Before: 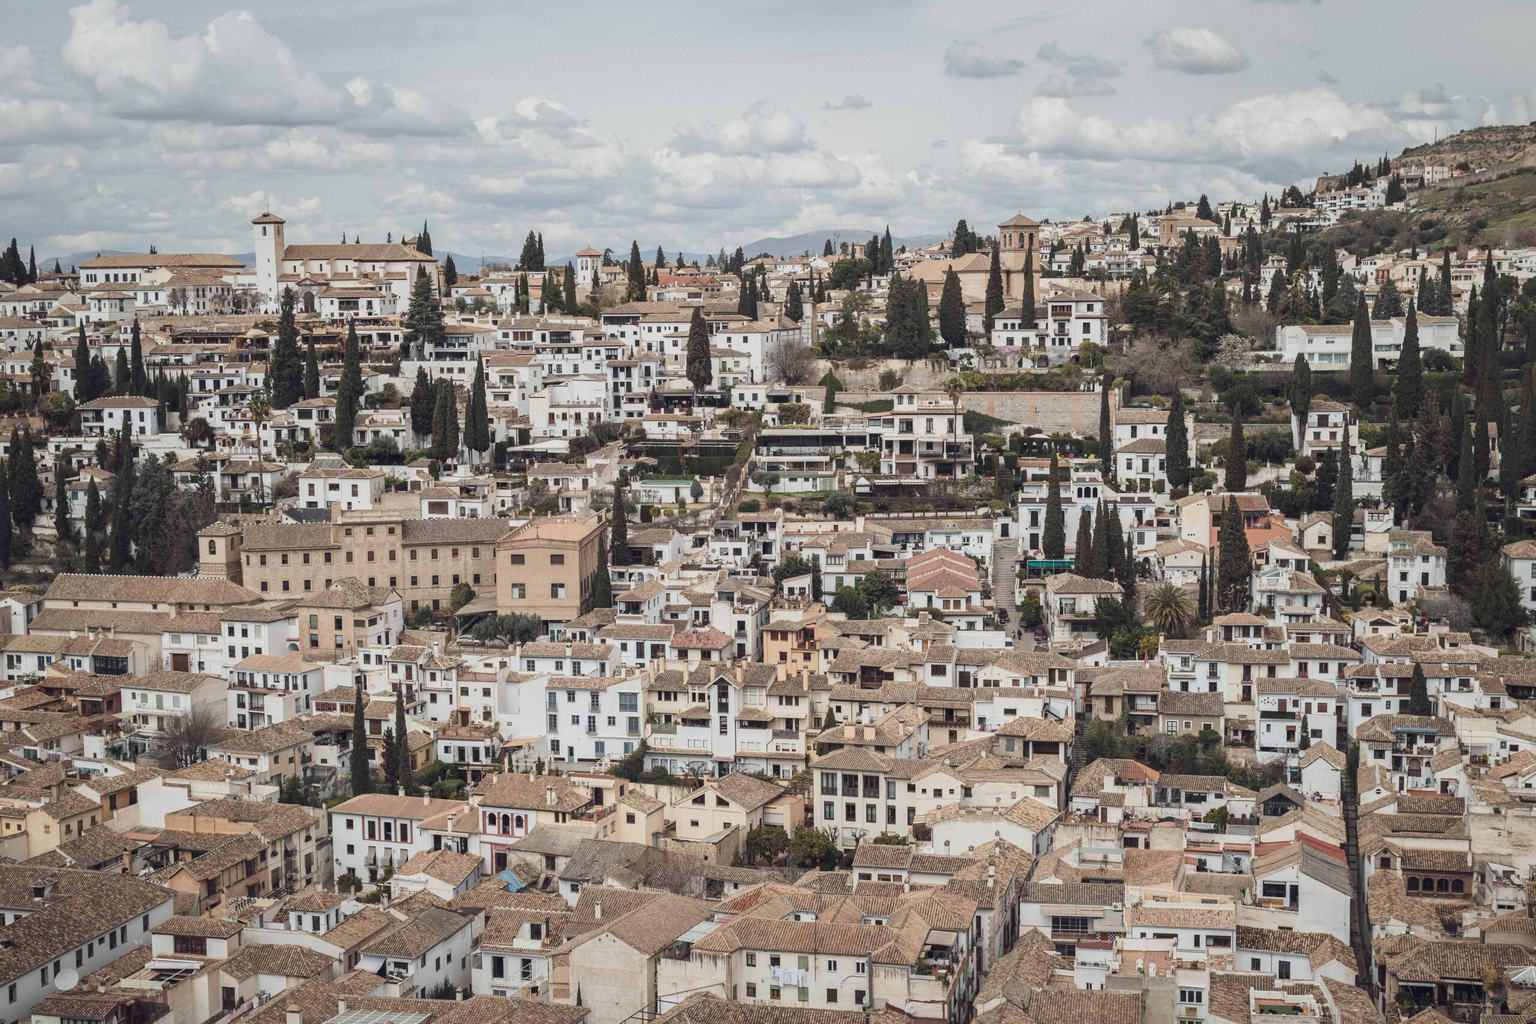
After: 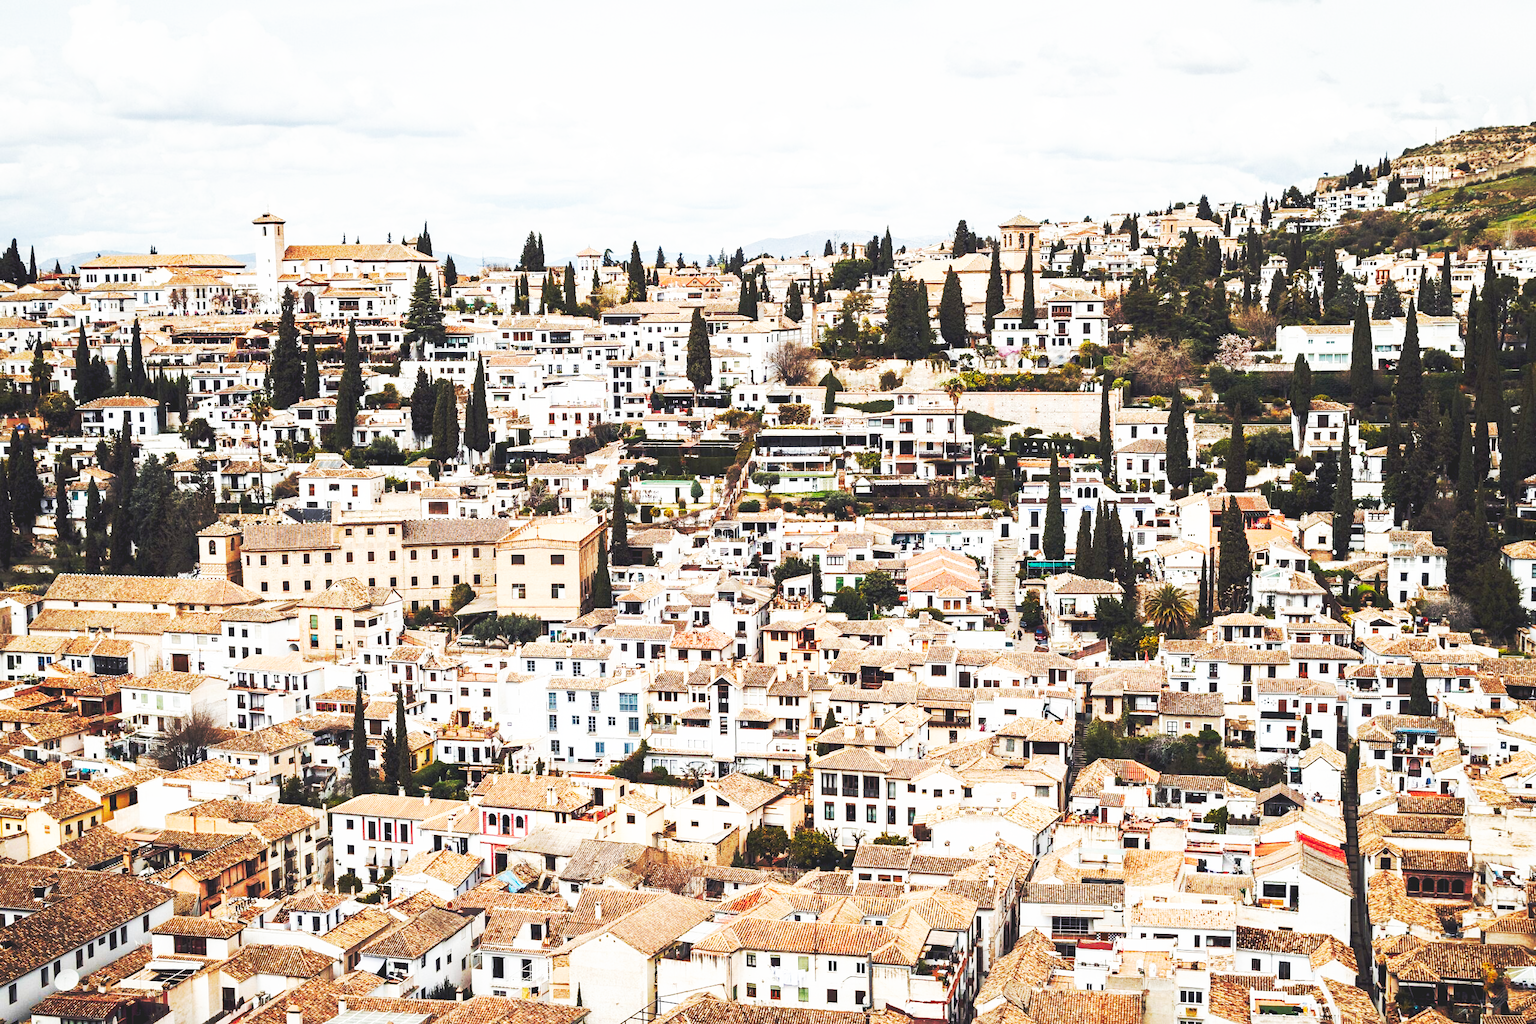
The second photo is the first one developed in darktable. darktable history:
color balance rgb: shadows lift › luminance -9.41%, highlights gain › luminance 17.6%, global offset › luminance -1.45%, perceptual saturation grading › highlights -17.77%, perceptual saturation grading › mid-tones 33.1%, perceptual saturation grading › shadows 50.52%, global vibrance 24.22%
base curve: curves: ch0 [(0, 0.015) (0.085, 0.116) (0.134, 0.298) (0.19, 0.545) (0.296, 0.764) (0.599, 0.982) (1, 1)], preserve colors none
